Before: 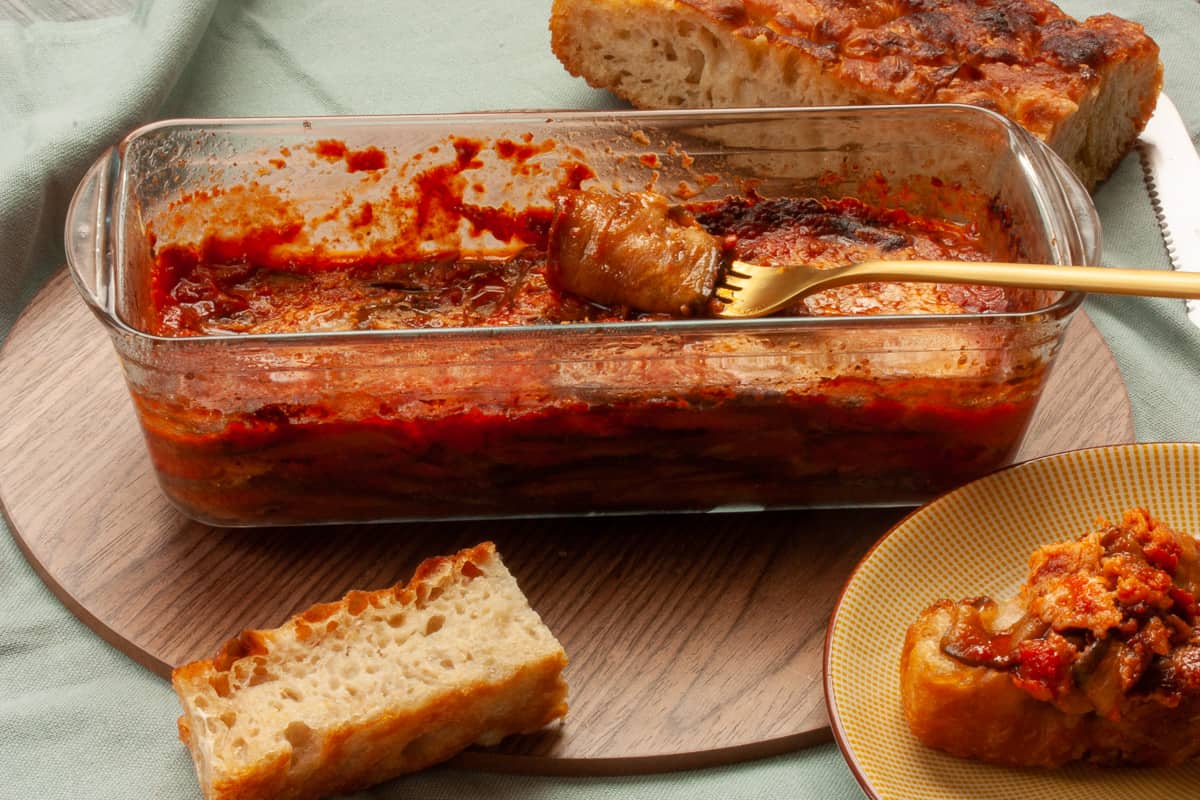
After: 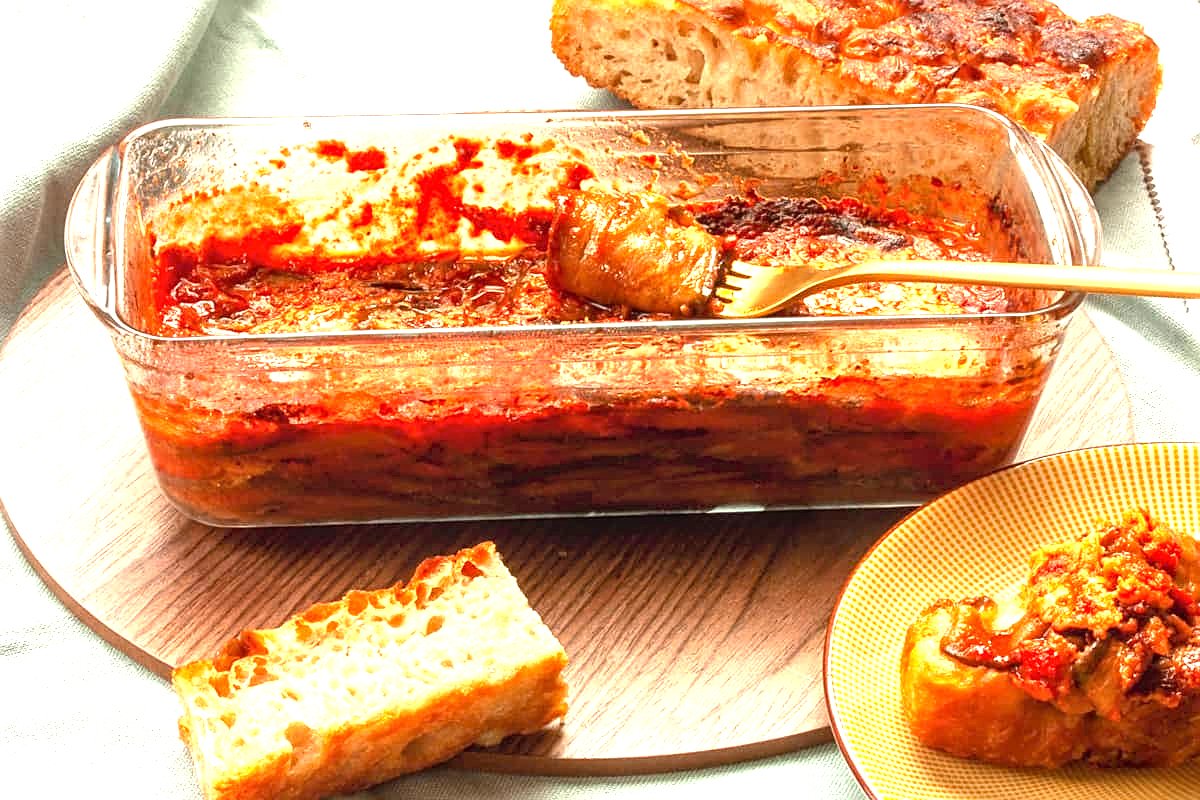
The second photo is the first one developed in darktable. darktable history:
local contrast: detail 110%
exposure: black level correction 0.001, exposure 1.729 EV, compensate highlight preservation false
sharpen: on, module defaults
